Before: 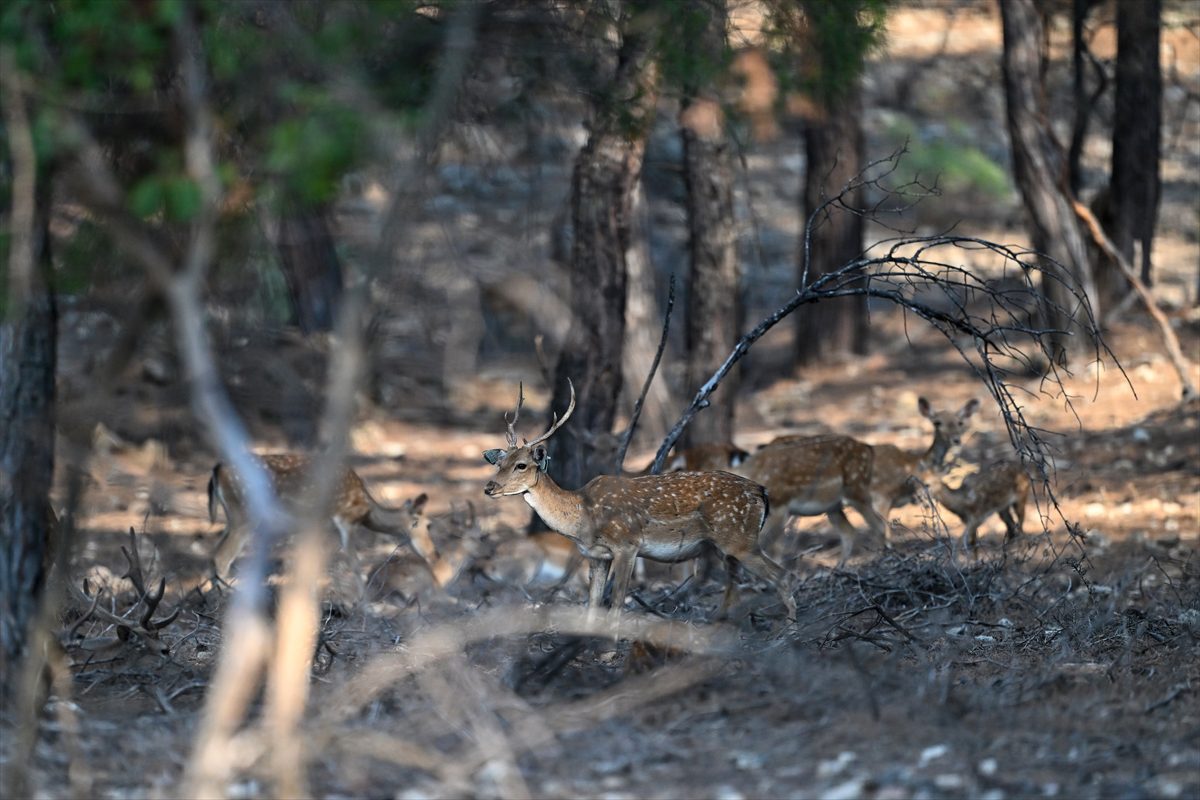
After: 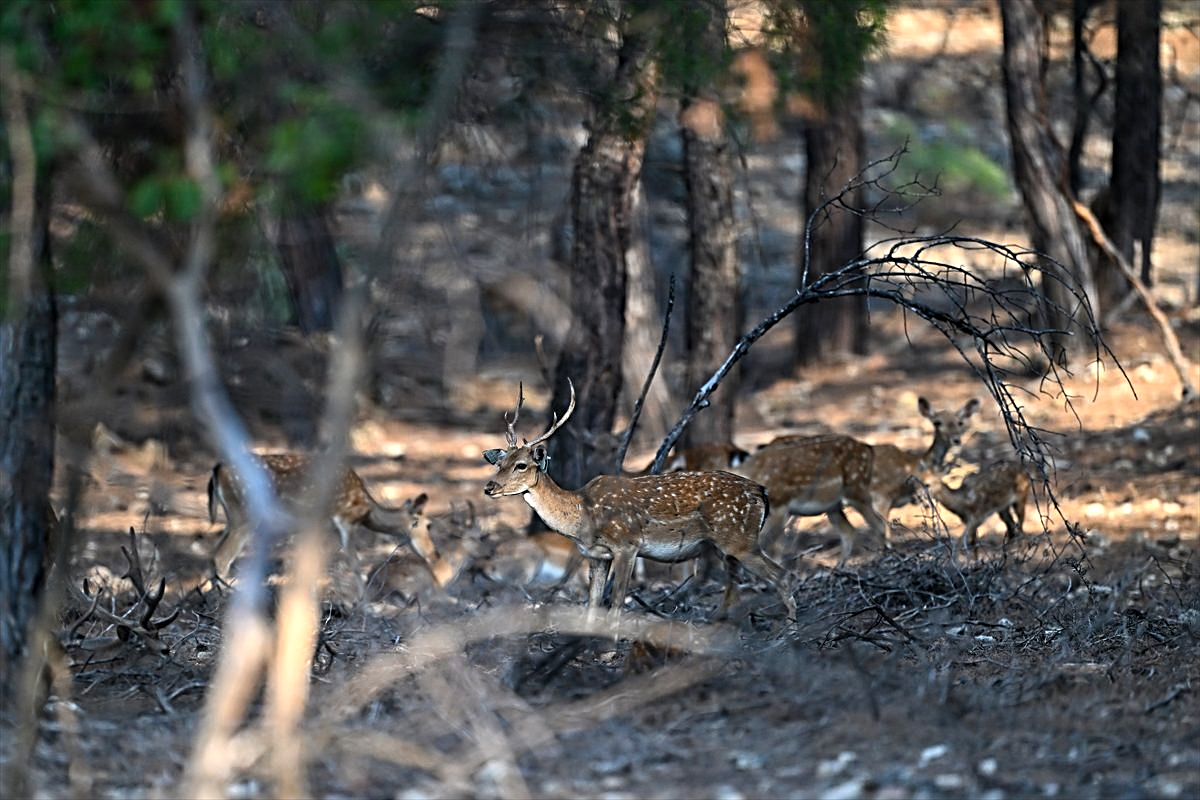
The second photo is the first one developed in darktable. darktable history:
sharpen: radius 3.119
white balance: emerald 1
color balance: contrast 8.5%, output saturation 105%
exposure: compensate highlight preservation false
